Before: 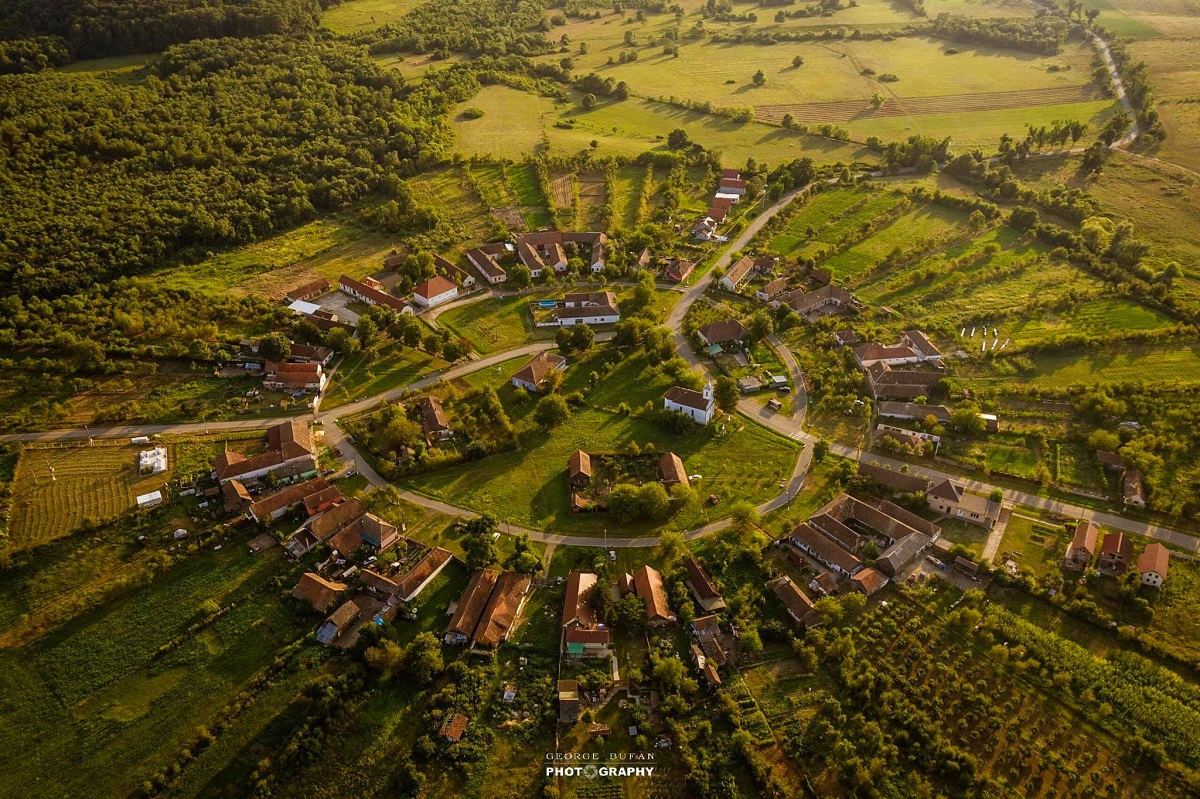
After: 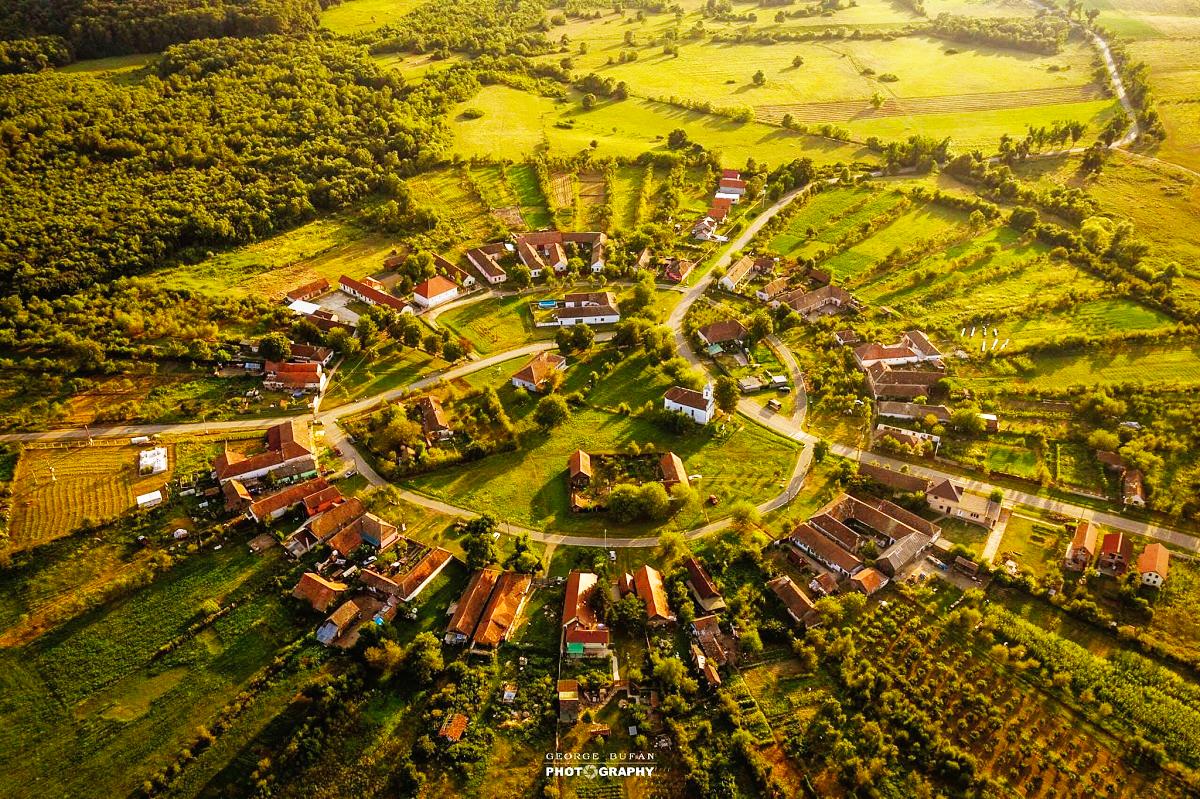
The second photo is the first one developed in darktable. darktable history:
shadows and highlights: on, module defaults
white balance: red 1.009, blue 0.985
base curve: curves: ch0 [(0, 0) (0.007, 0.004) (0.027, 0.03) (0.046, 0.07) (0.207, 0.54) (0.442, 0.872) (0.673, 0.972) (1, 1)], preserve colors none
